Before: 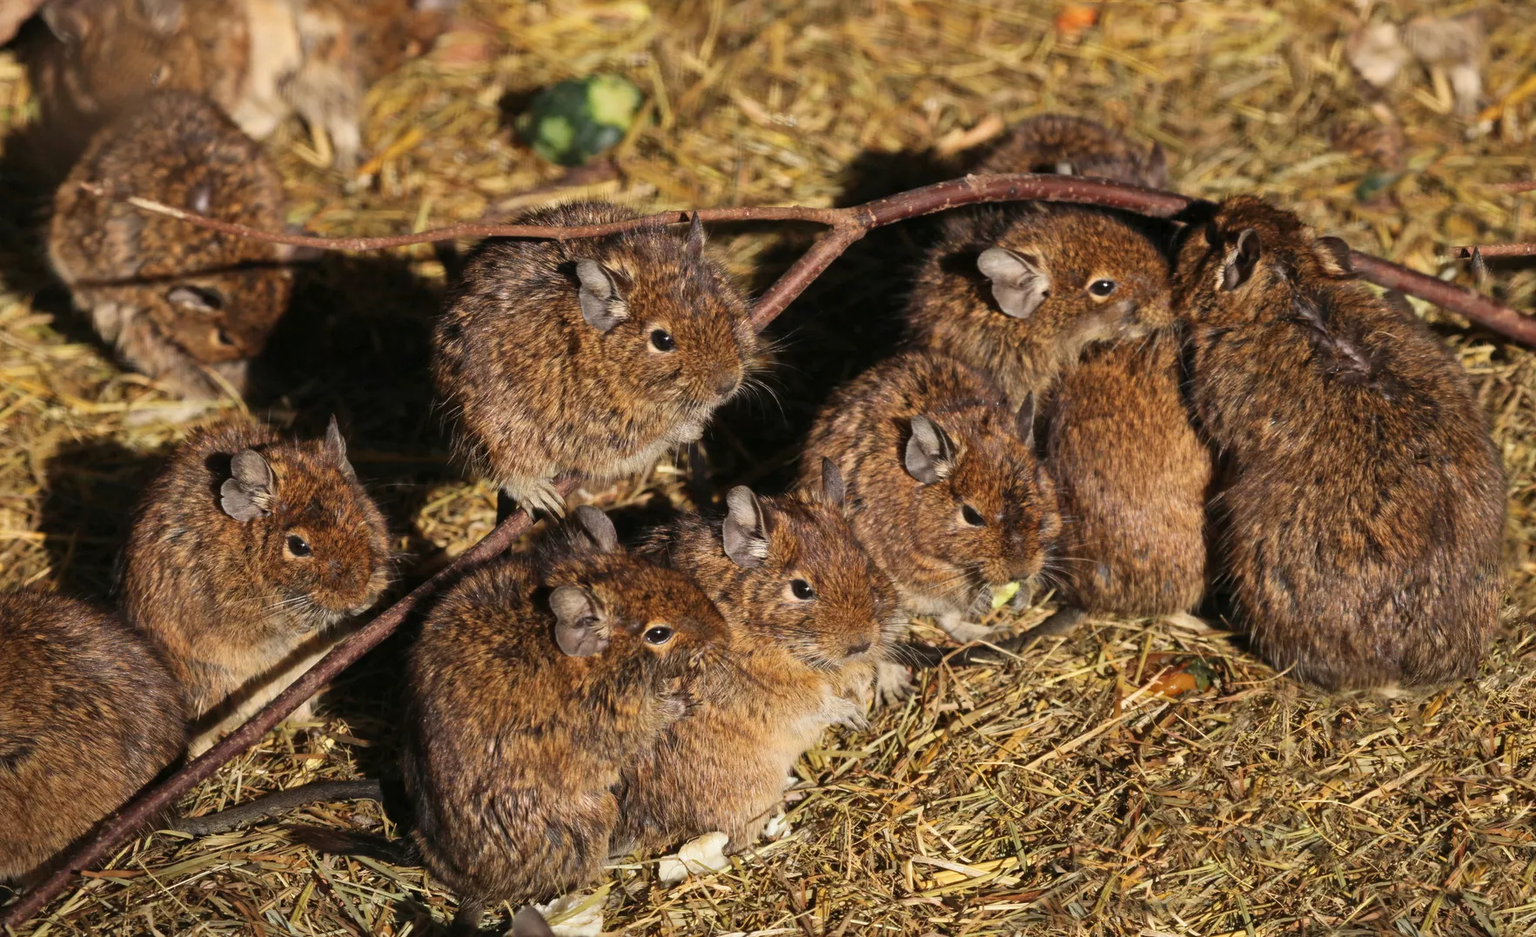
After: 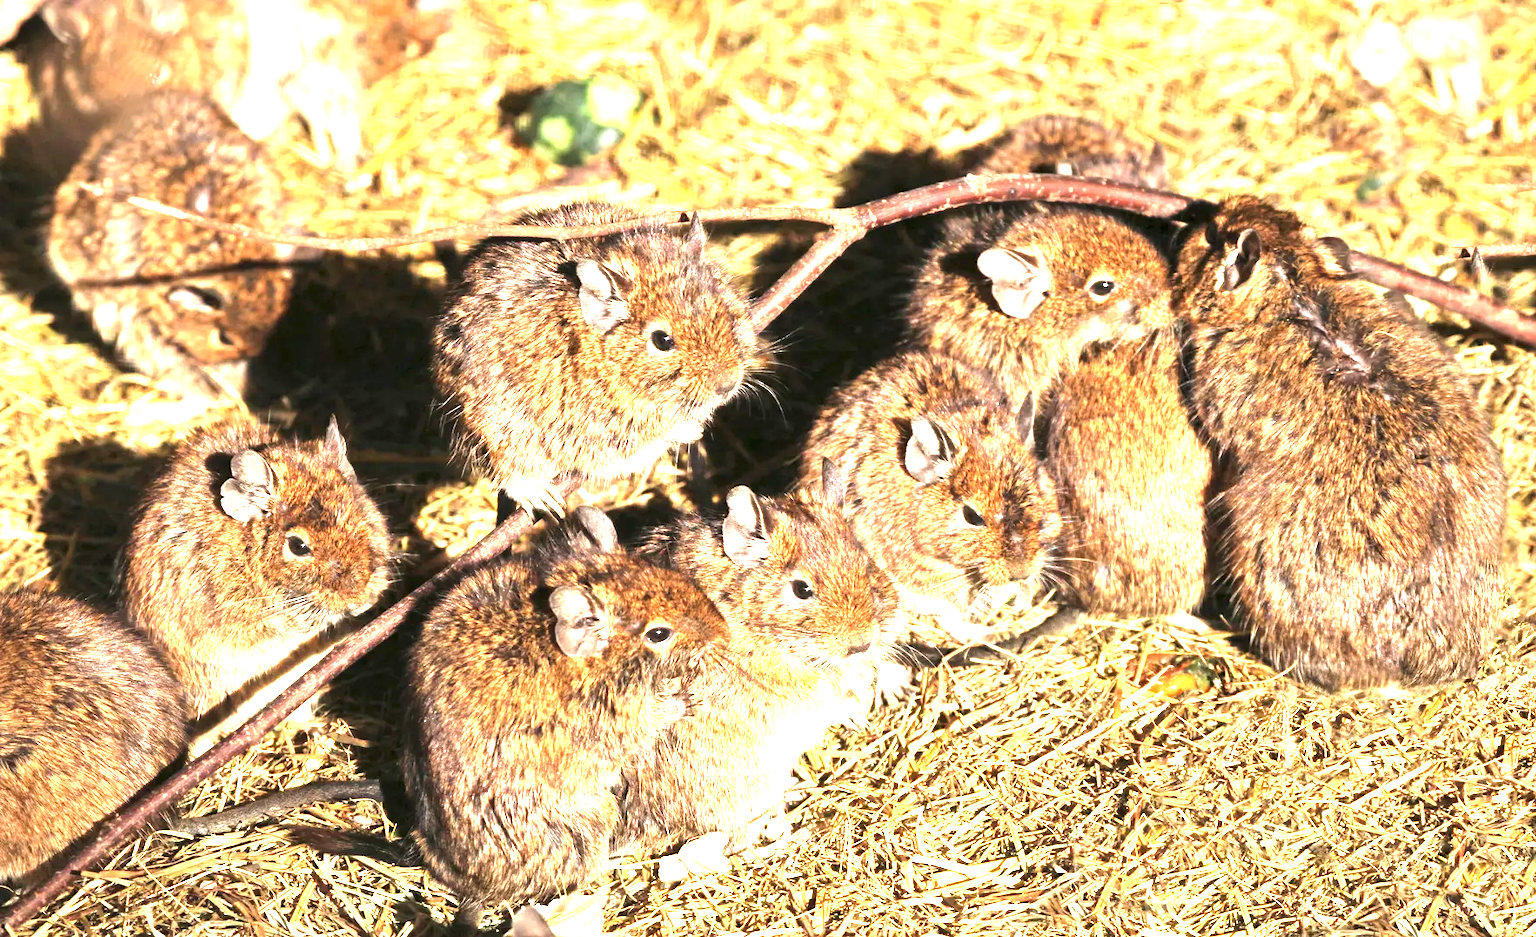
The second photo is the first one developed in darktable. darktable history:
exposure: exposure 2.207 EV, compensate highlight preservation false
tone equalizer: -8 EV -0.417 EV, -7 EV -0.389 EV, -6 EV -0.333 EV, -5 EV -0.222 EV, -3 EV 0.222 EV, -2 EV 0.333 EV, -1 EV 0.389 EV, +0 EV 0.417 EV, edges refinement/feathering 500, mask exposure compensation -1.57 EV, preserve details no
